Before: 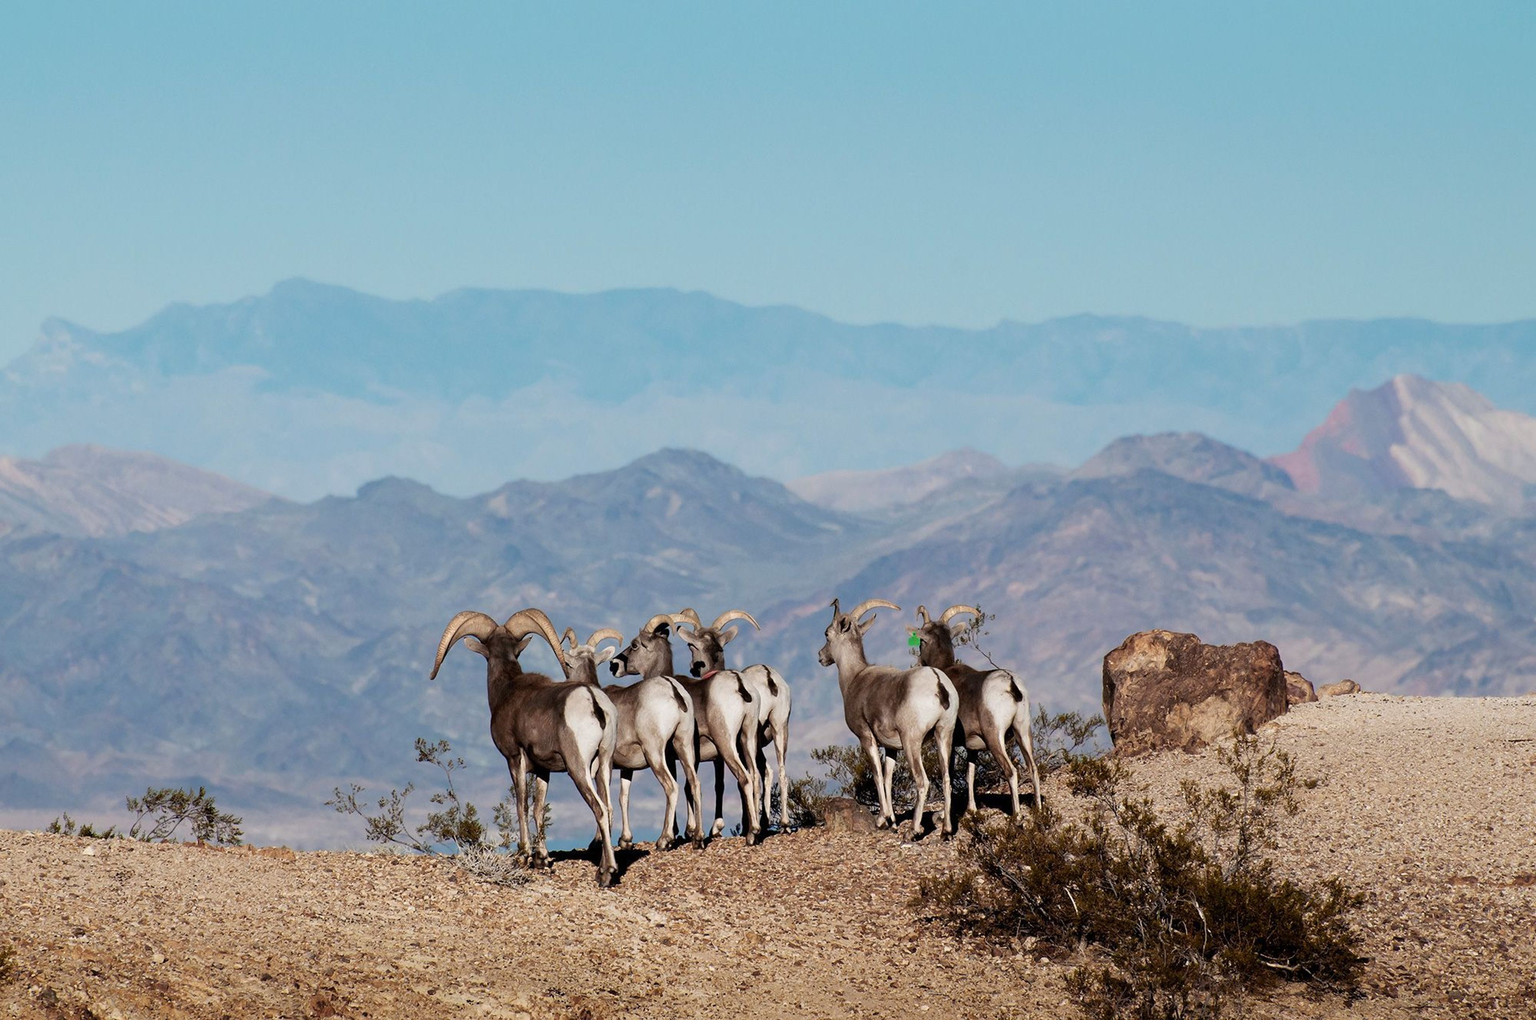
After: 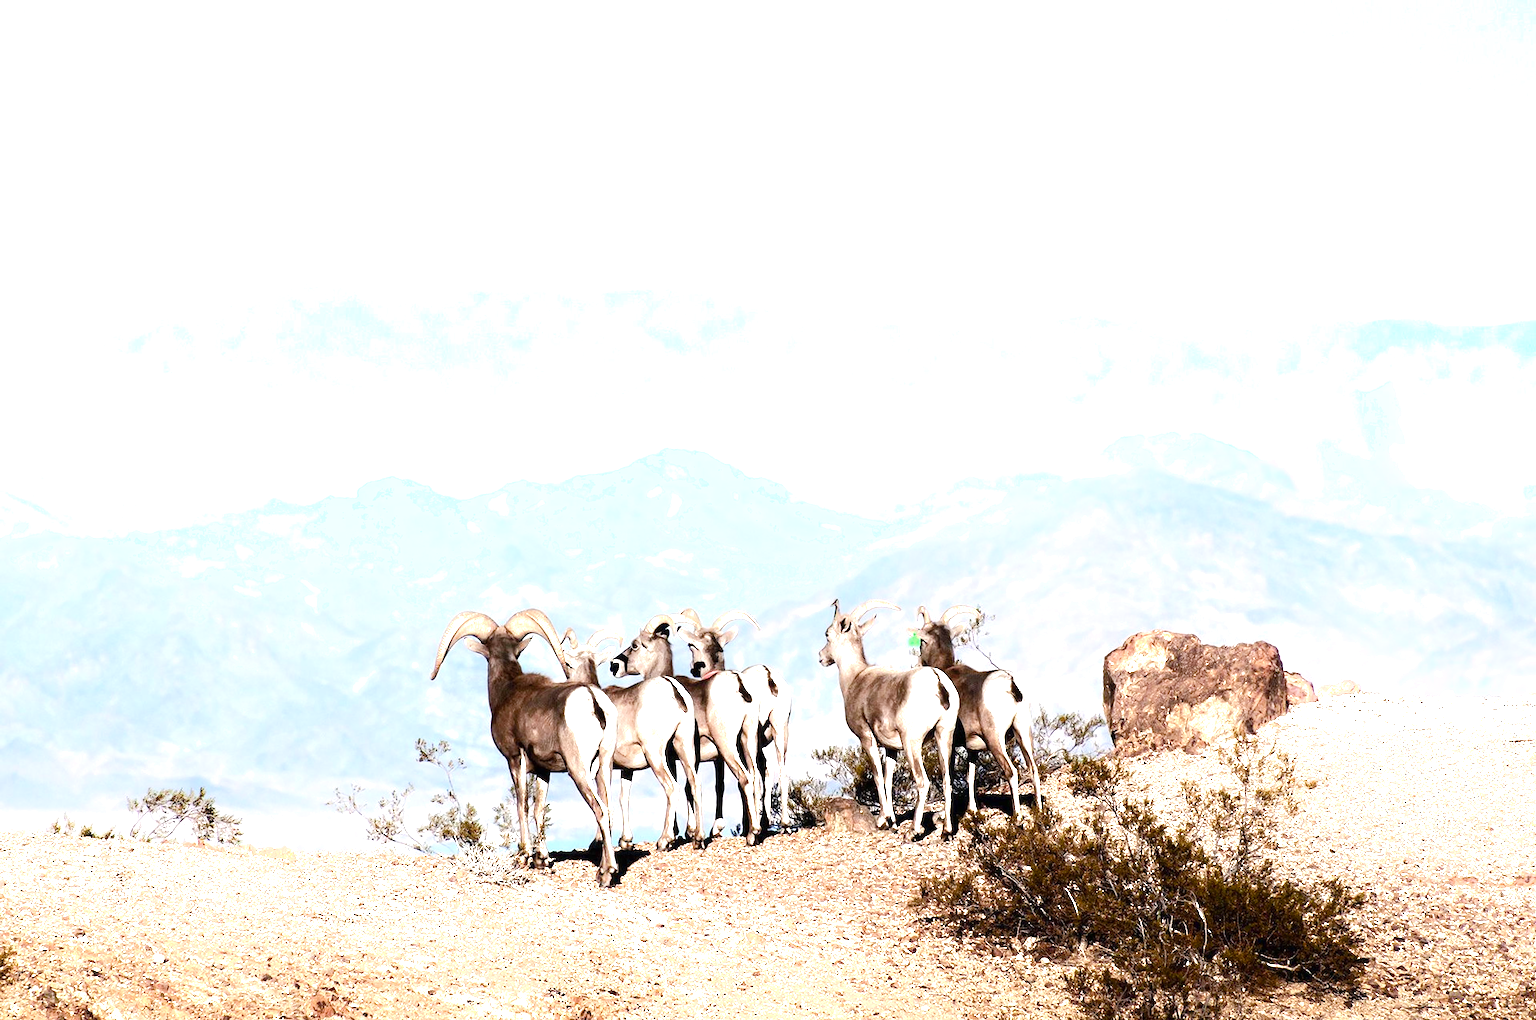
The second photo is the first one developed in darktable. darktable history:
color balance rgb: perceptual saturation grading › global saturation 20%, perceptual saturation grading › highlights -50.491%, perceptual saturation grading › shadows 30.654%, perceptual brilliance grading › highlights 16.361%, perceptual brilliance grading › mid-tones 6.316%, perceptual brilliance grading › shadows -15.484%
exposure: black level correction 0, exposure 1.2 EV, compensate highlight preservation false
shadows and highlights: shadows -23.26, highlights 46.42, soften with gaussian
